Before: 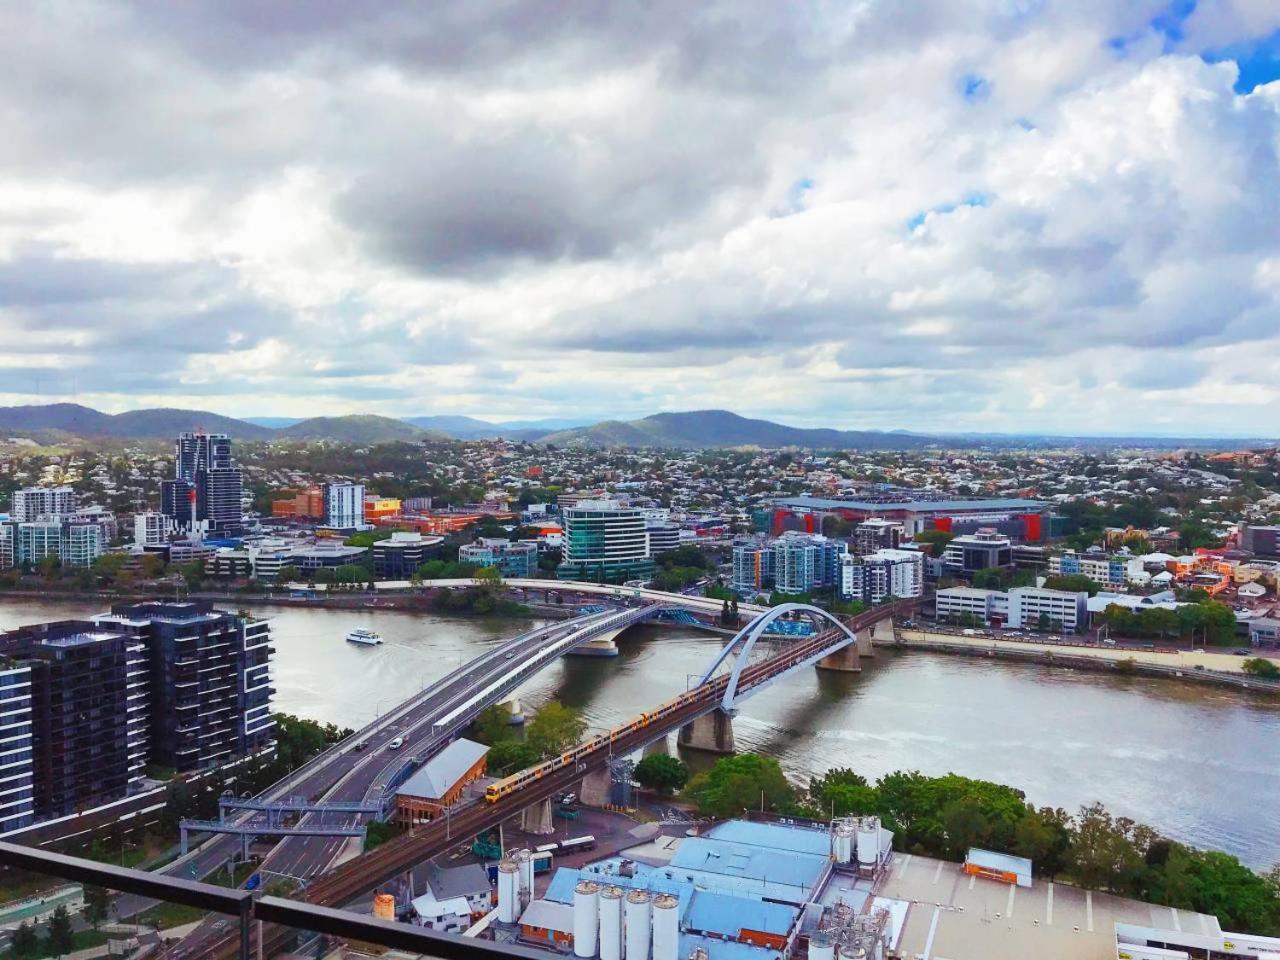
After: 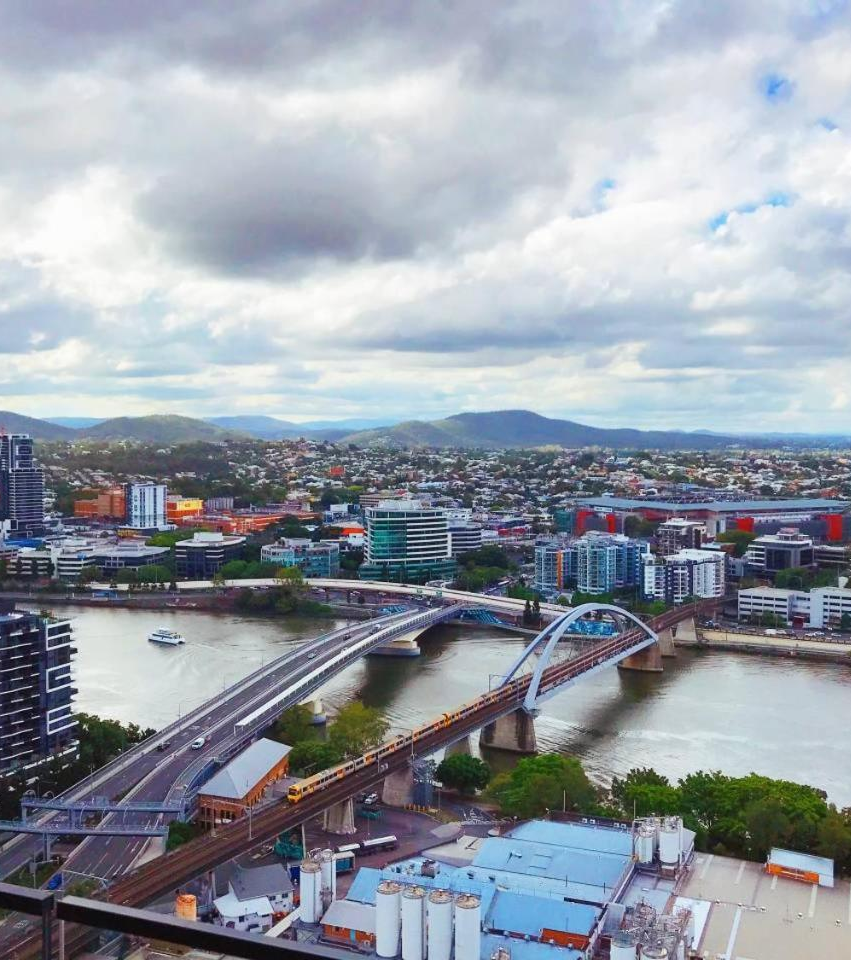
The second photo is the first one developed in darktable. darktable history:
crop and rotate: left 15.483%, right 17.981%
